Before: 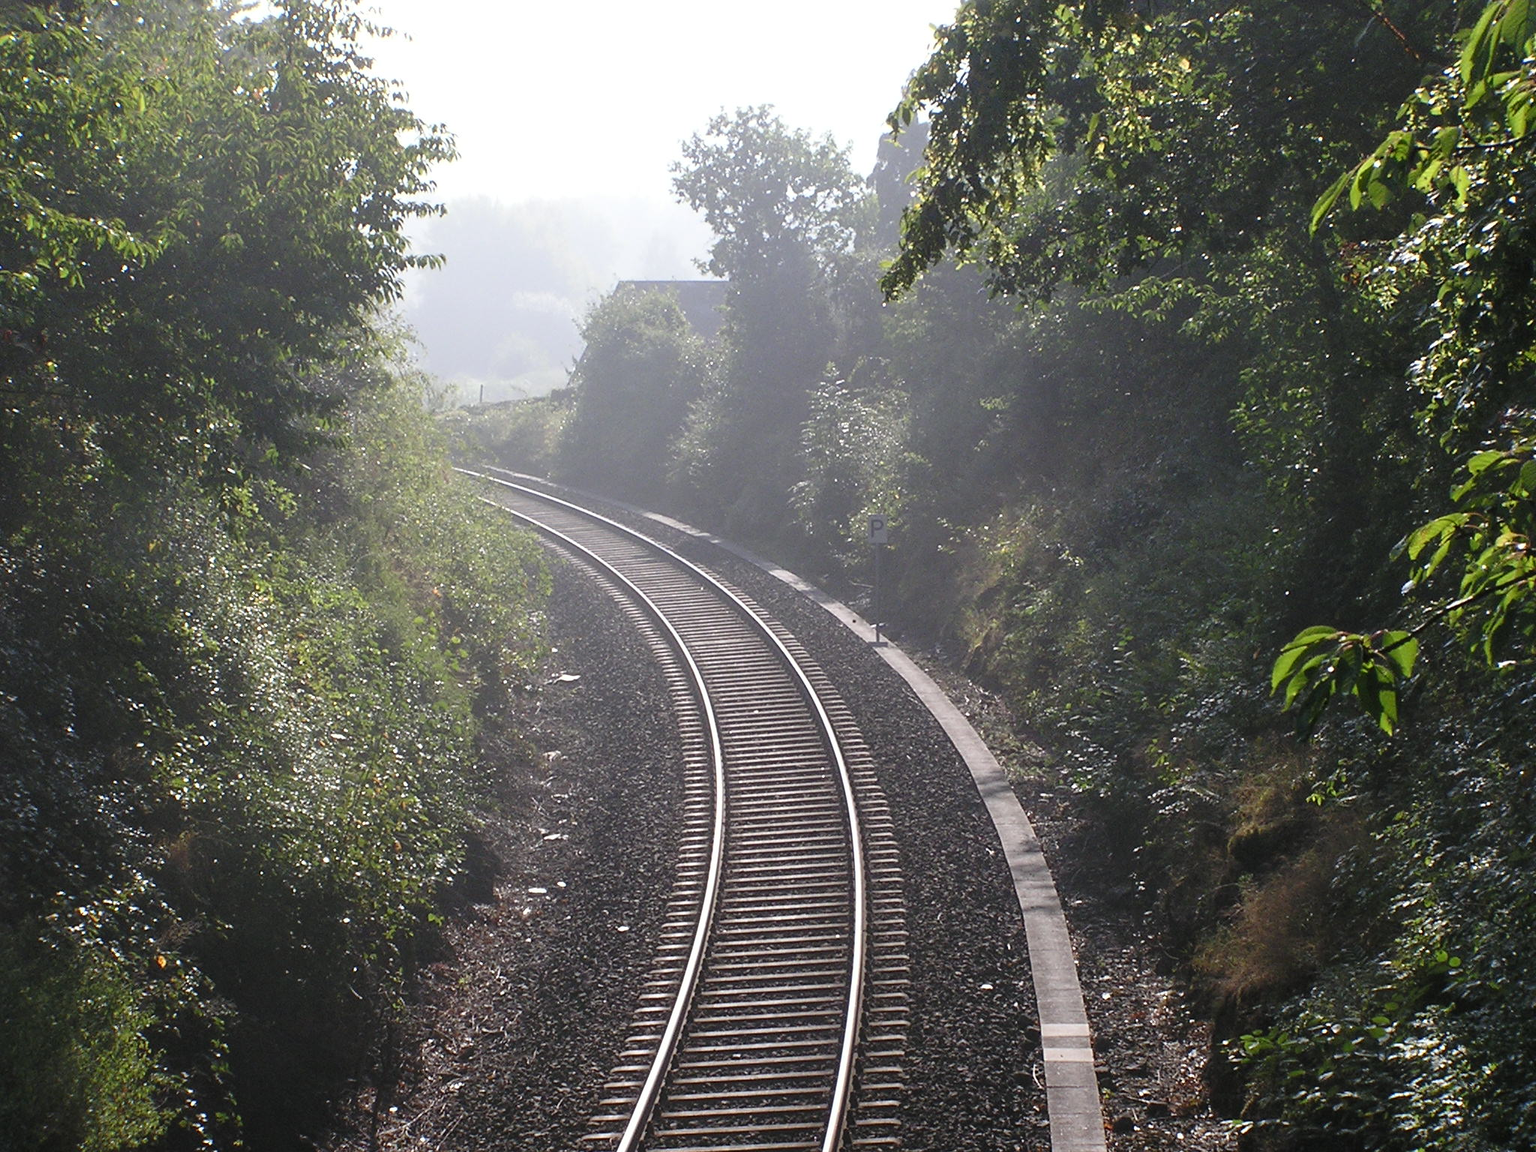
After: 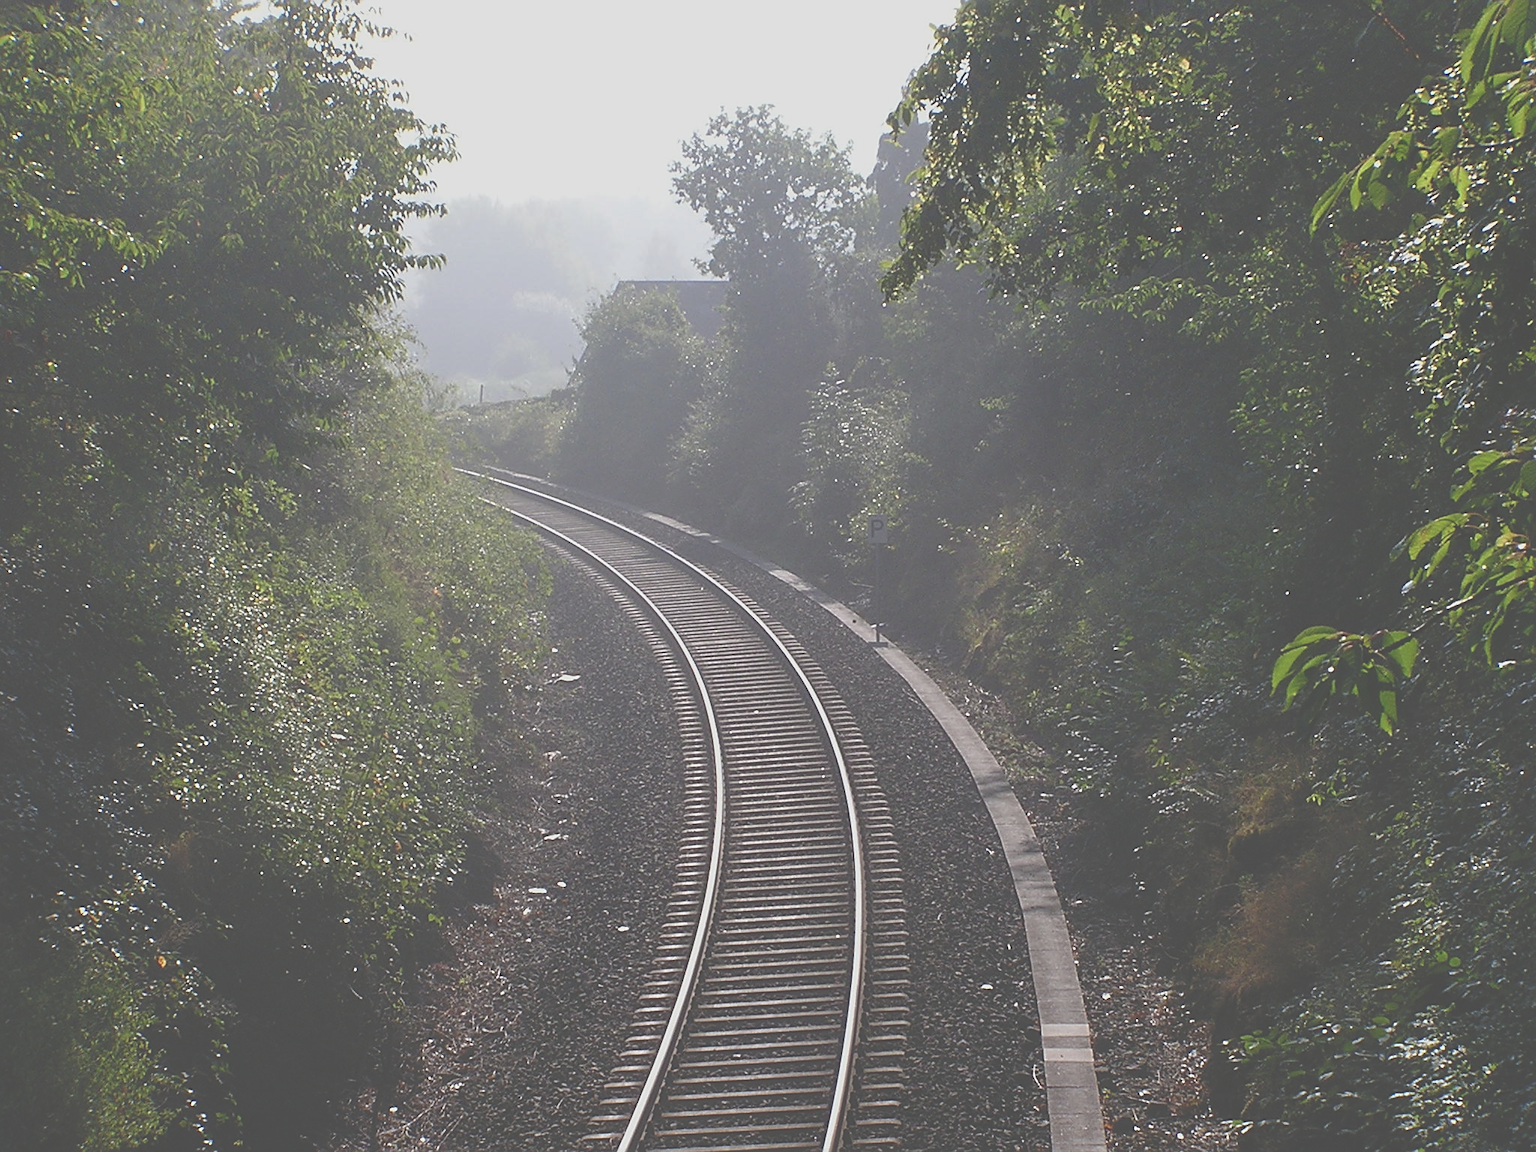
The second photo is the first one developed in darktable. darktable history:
tone equalizer: -8 EV 0.256 EV, -7 EV 0.403 EV, -6 EV 0.42 EV, -5 EV 0.274 EV, -3 EV -0.275 EV, -2 EV -0.437 EV, -1 EV -0.426 EV, +0 EV -0.253 EV, edges refinement/feathering 500, mask exposure compensation -1.57 EV, preserve details no
exposure: black level correction -0.062, exposure -0.05 EV, compensate highlight preservation false
sharpen: on, module defaults
